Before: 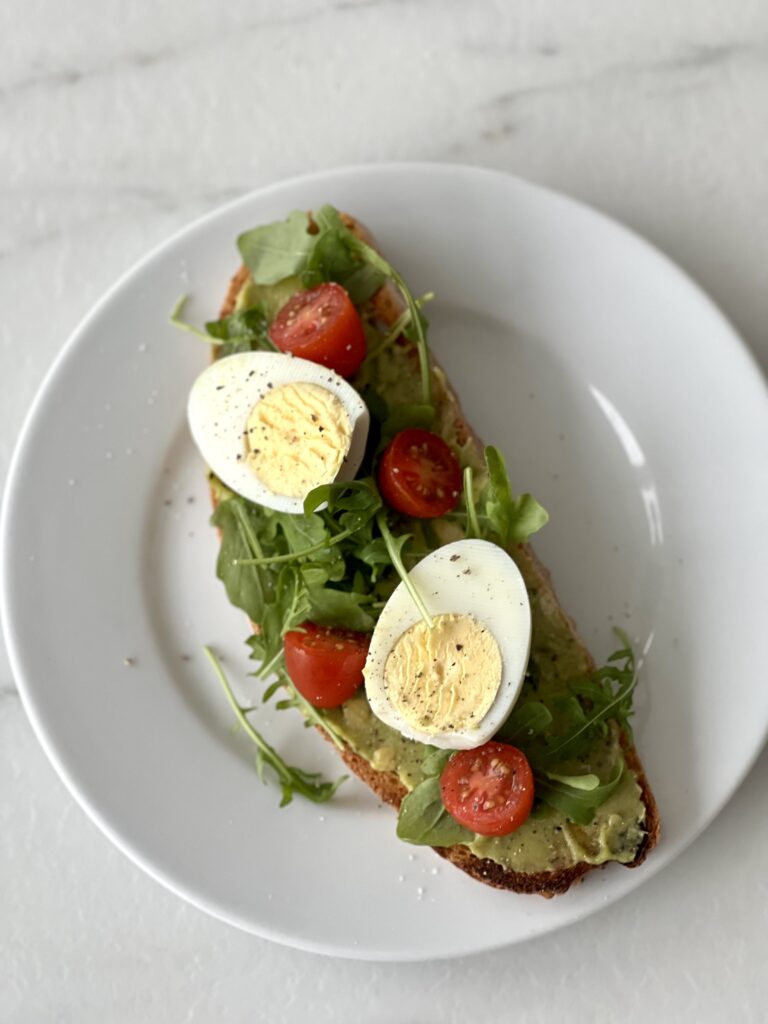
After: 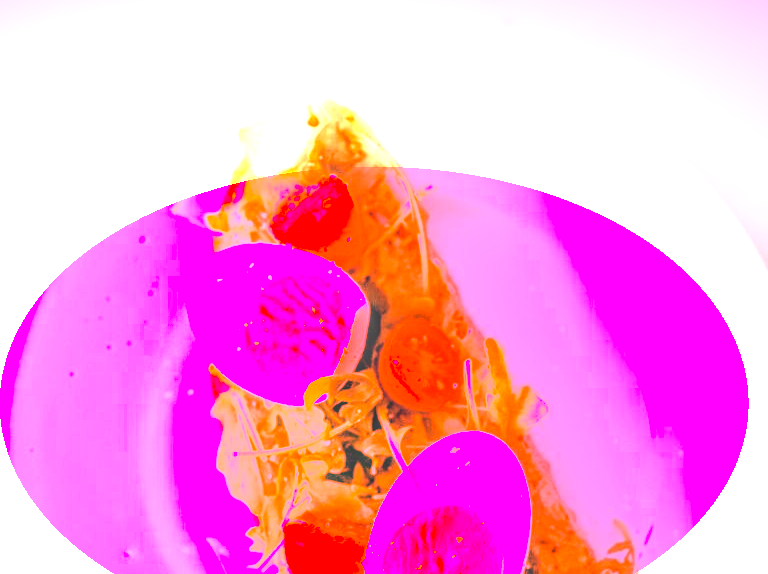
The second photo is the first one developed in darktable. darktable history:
crop and rotate: top 10.605%, bottom 33.274%
vignetting: fall-off start 97.52%, fall-off radius 100%, brightness -0.574, saturation 0, center (-0.027, 0.404), width/height ratio 1.368, unbound false
exposure: black level correction 0.001, exposure 0.5 EV, compensate exposure bias true, compensate highlight preservation false
local contrast: on, module defaults
white balance: red 4.26, blue 1.802
